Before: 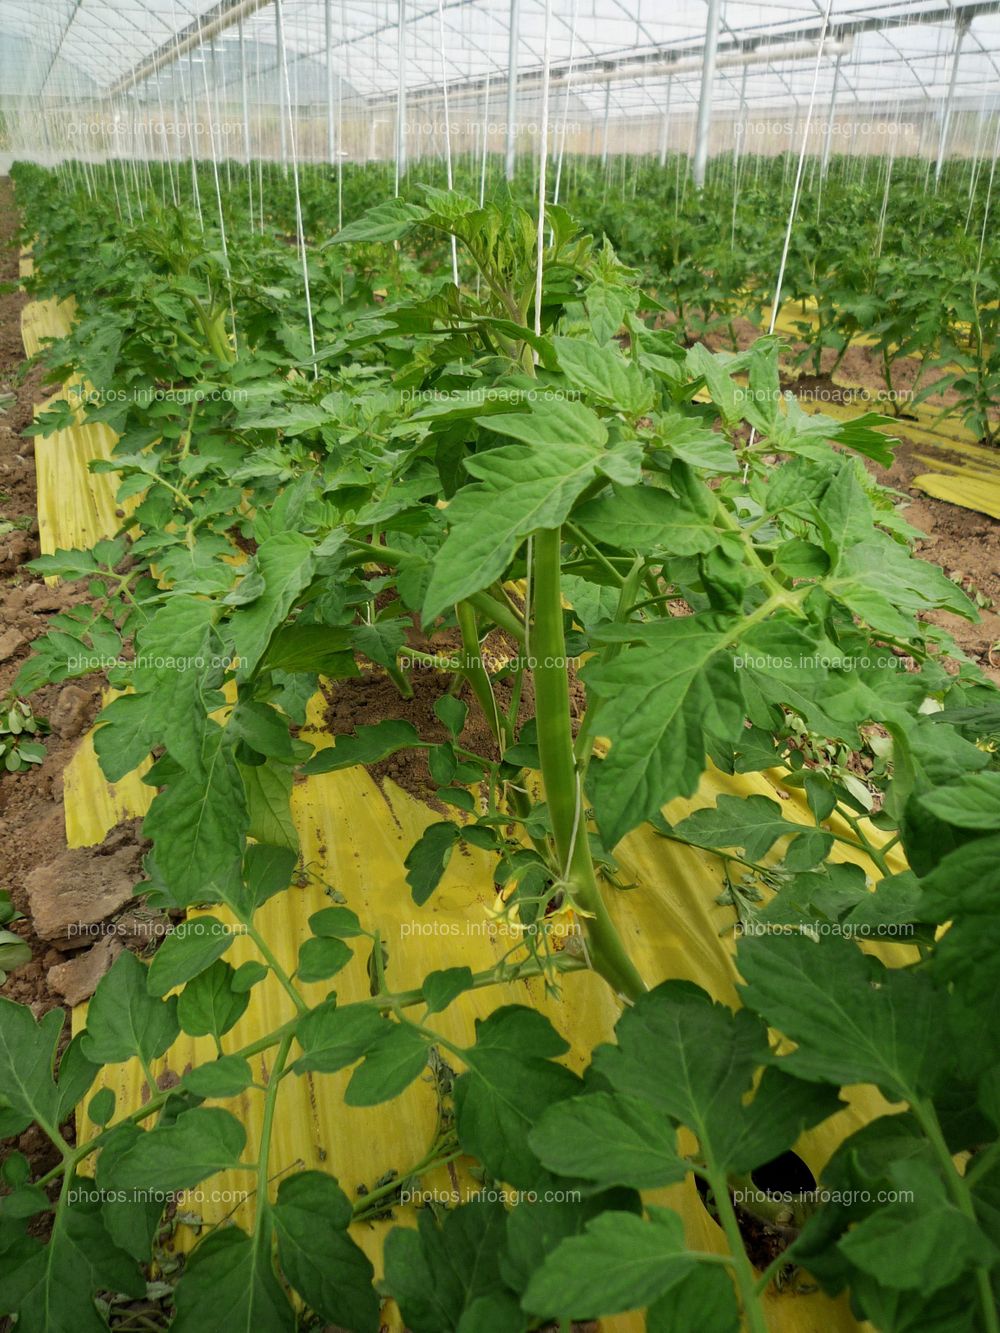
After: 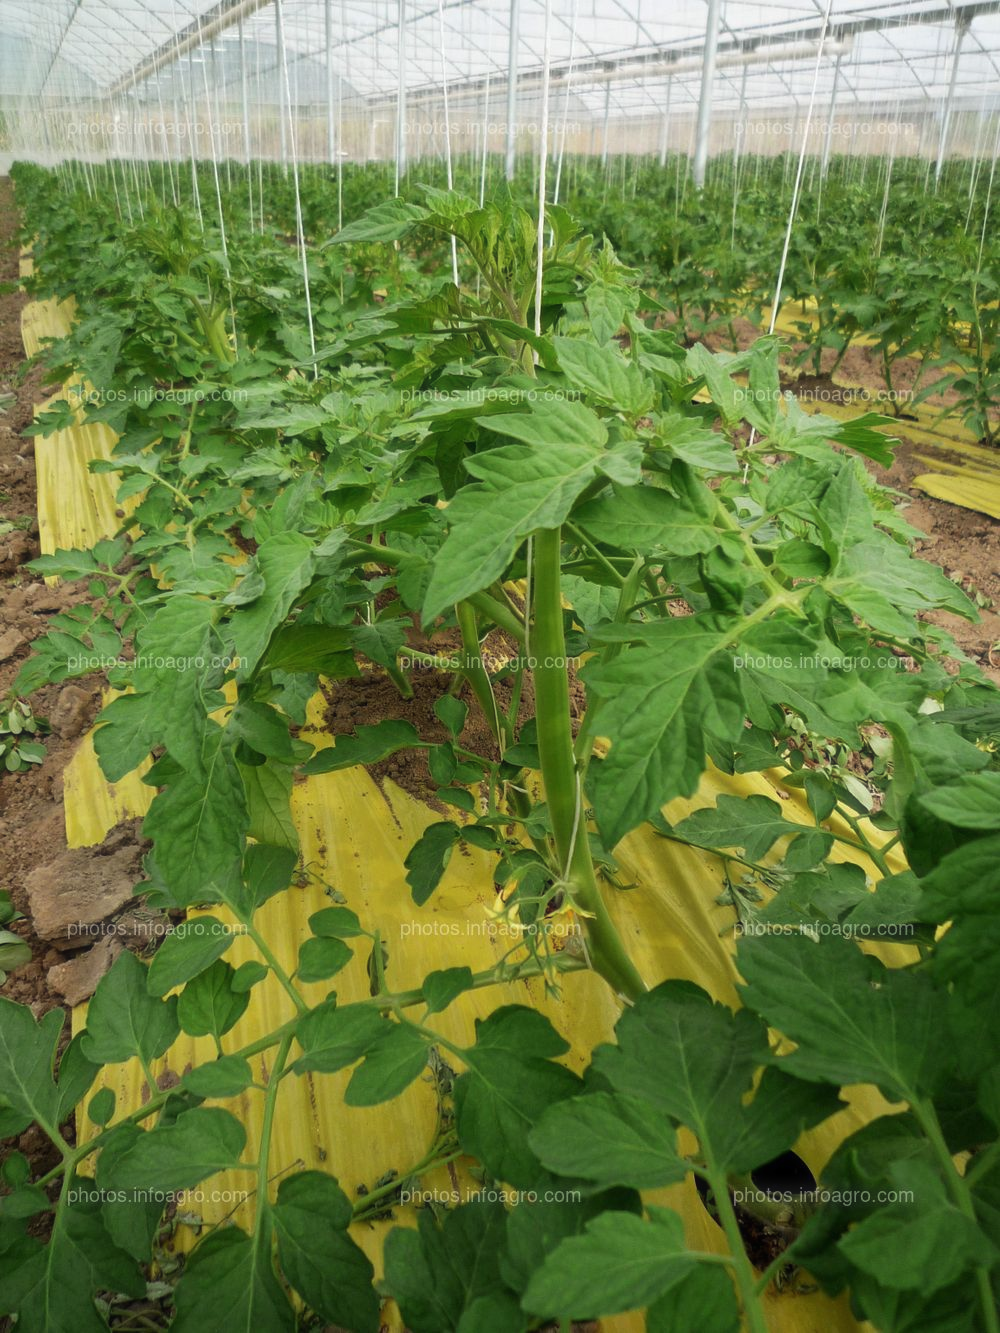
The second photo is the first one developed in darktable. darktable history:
haze removal: strength -0.1, adaptive false
white balance: emerald 1
